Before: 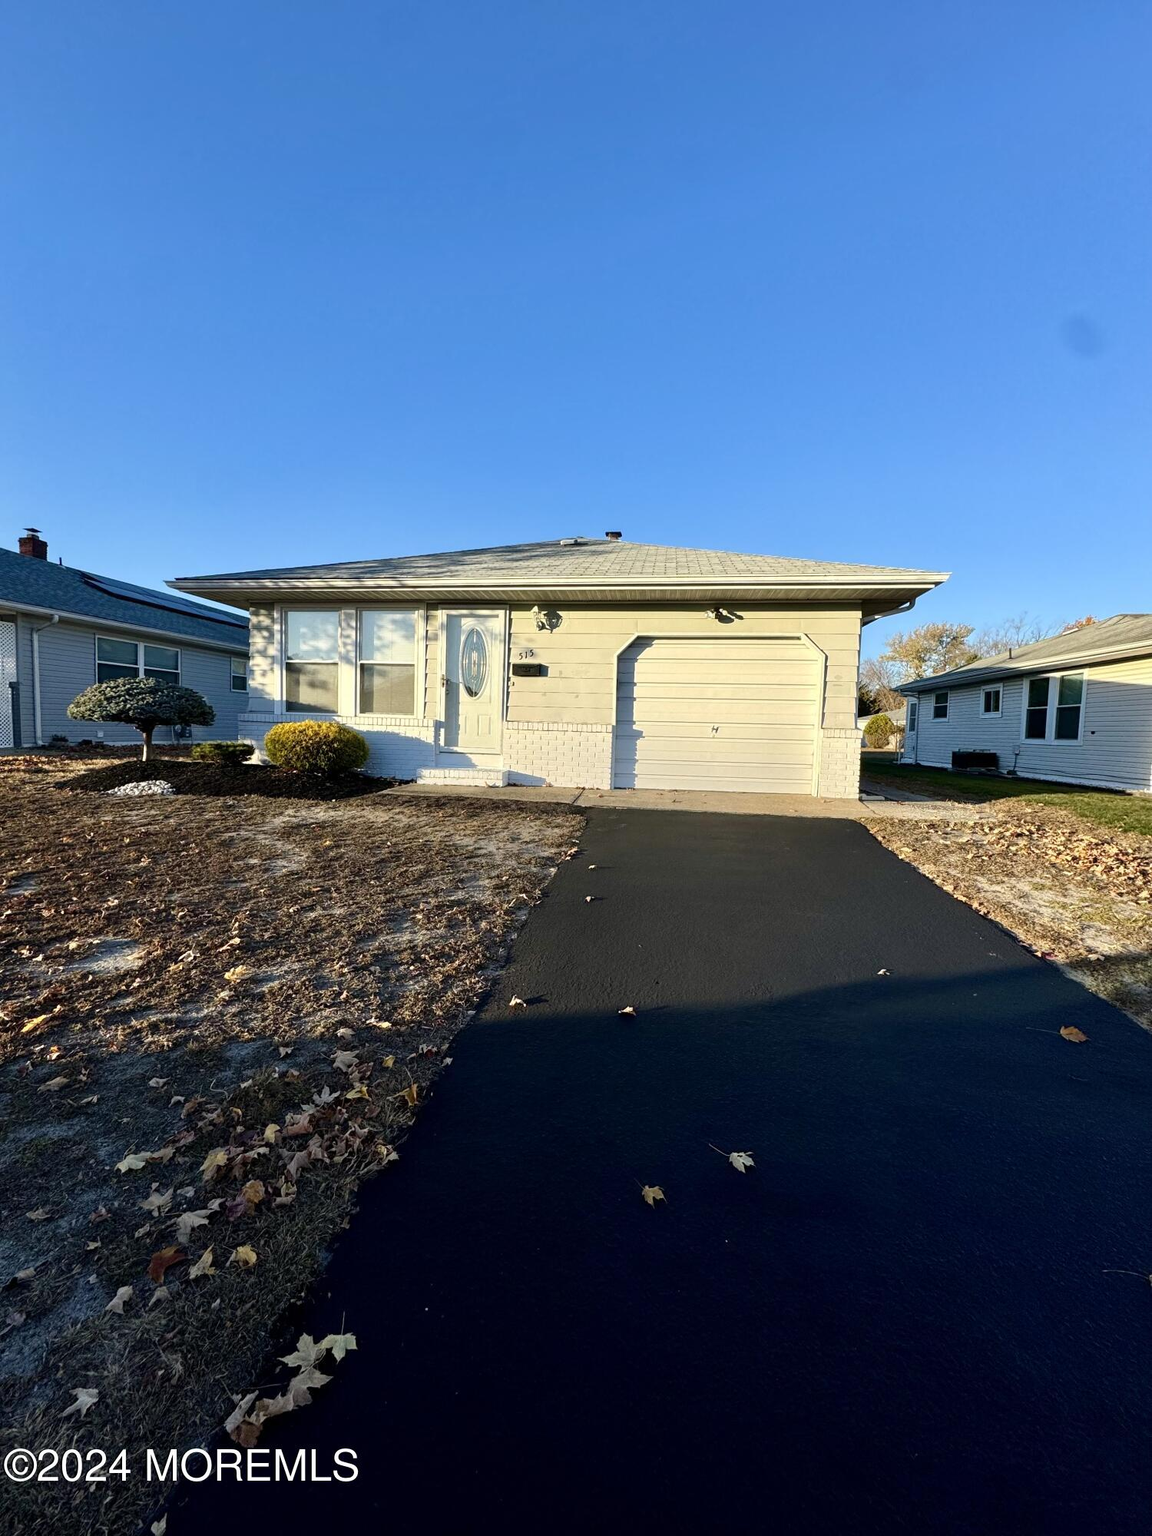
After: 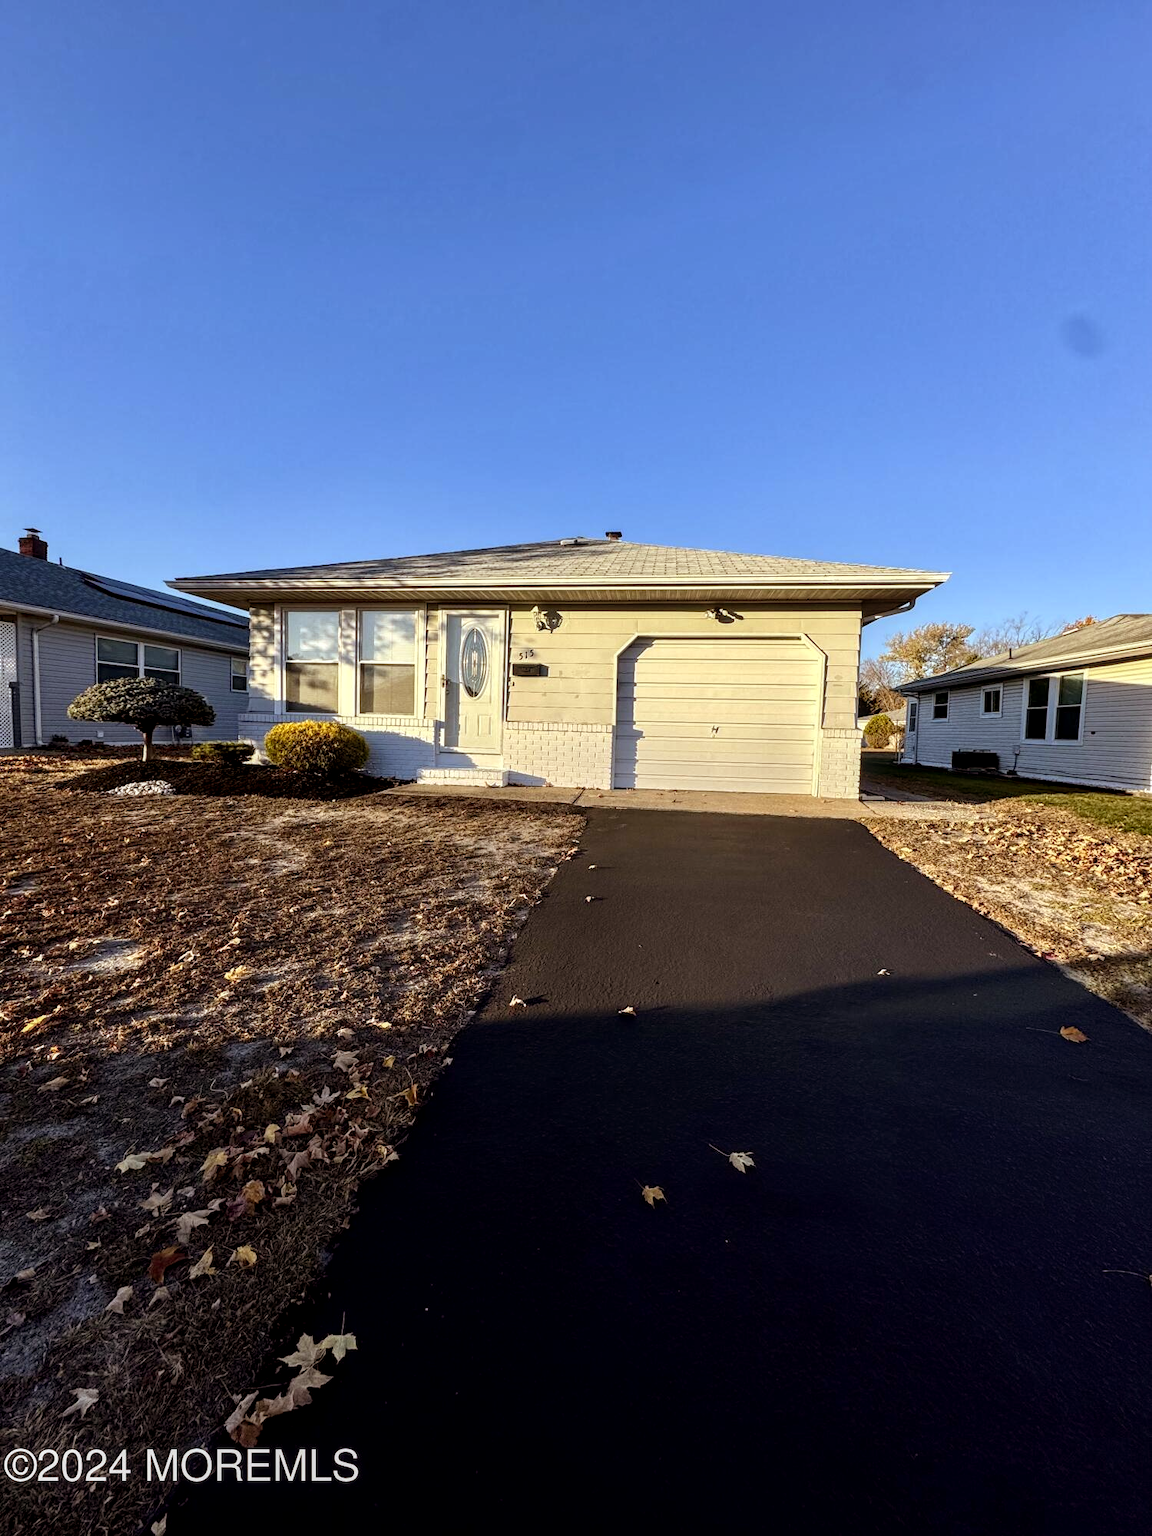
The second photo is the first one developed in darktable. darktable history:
rgb levels: mode RGB, independent channels, levels [[0, 0.5, 1], [0, 0.521, 1], [0, 0.536, 1]]
local contrast: detail 130%
